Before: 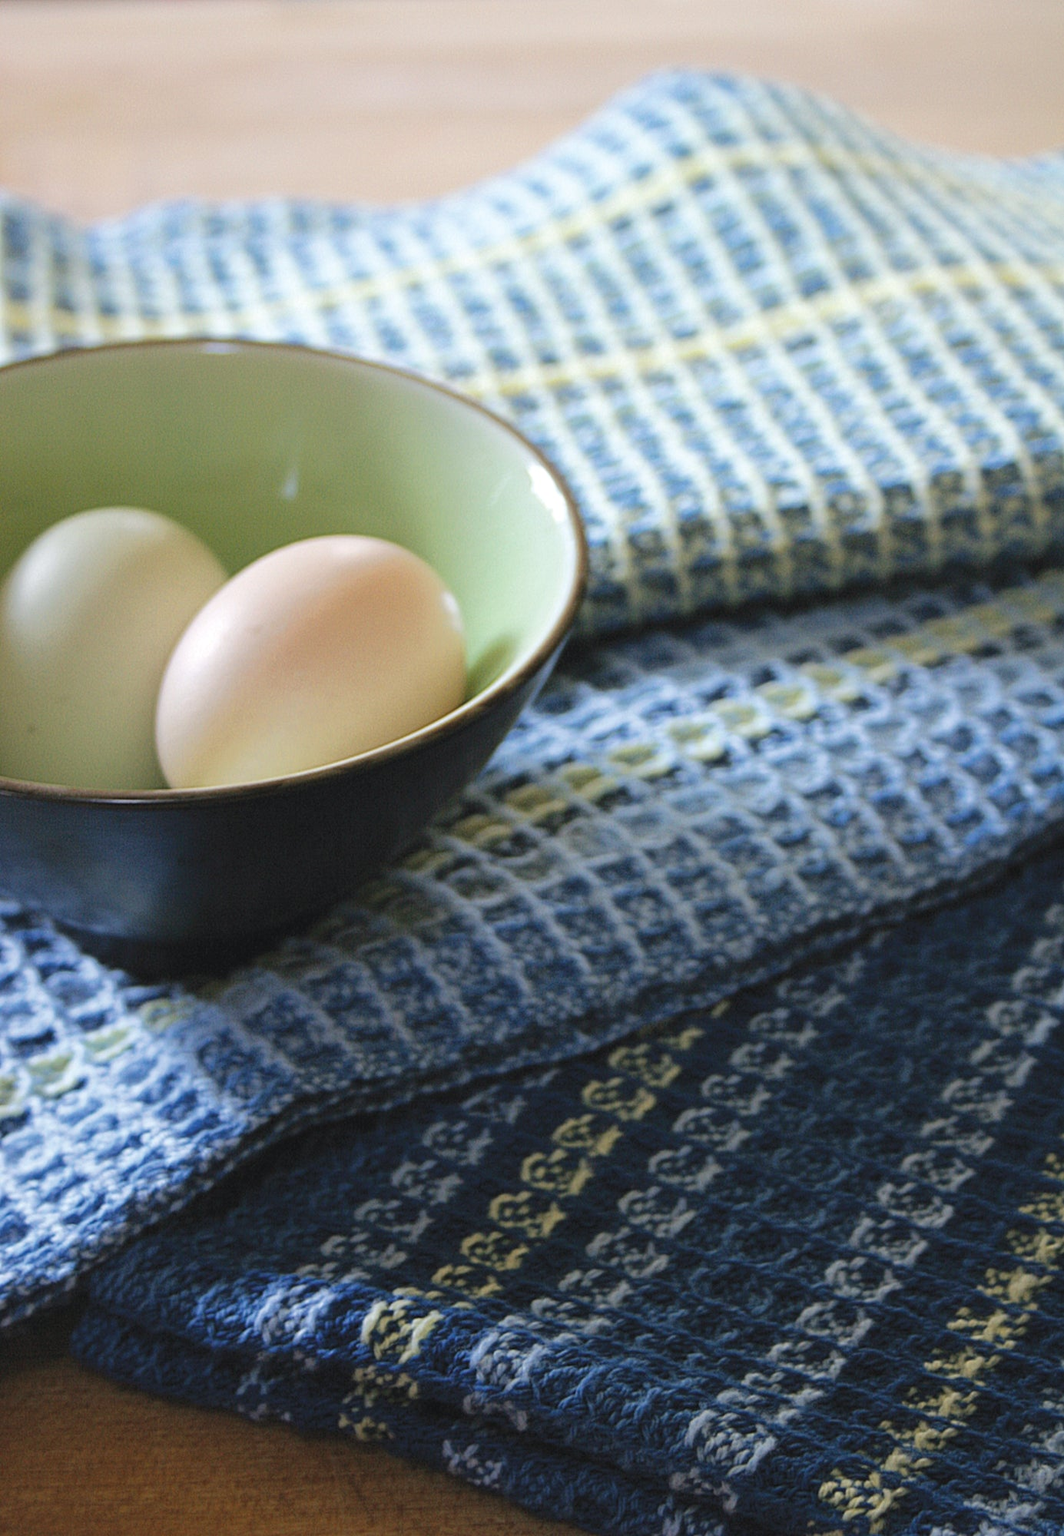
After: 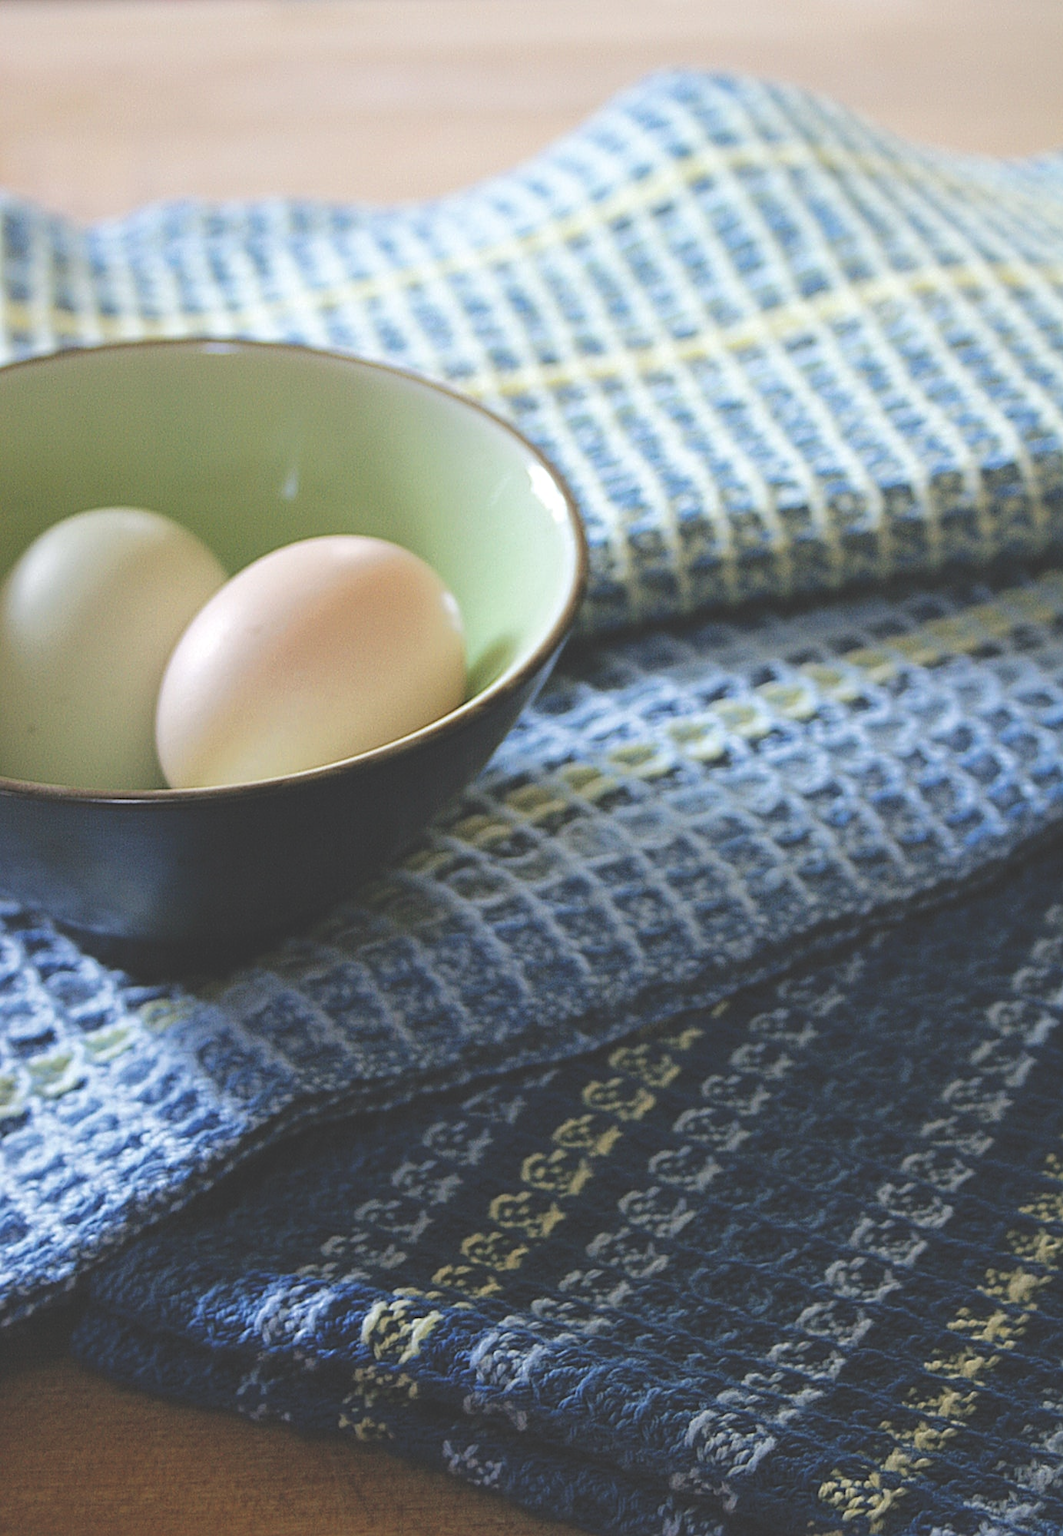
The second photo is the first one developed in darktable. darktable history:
exposure: black level correction -0.028, compensate highlight preservation false
sharpen: on, module defaults
